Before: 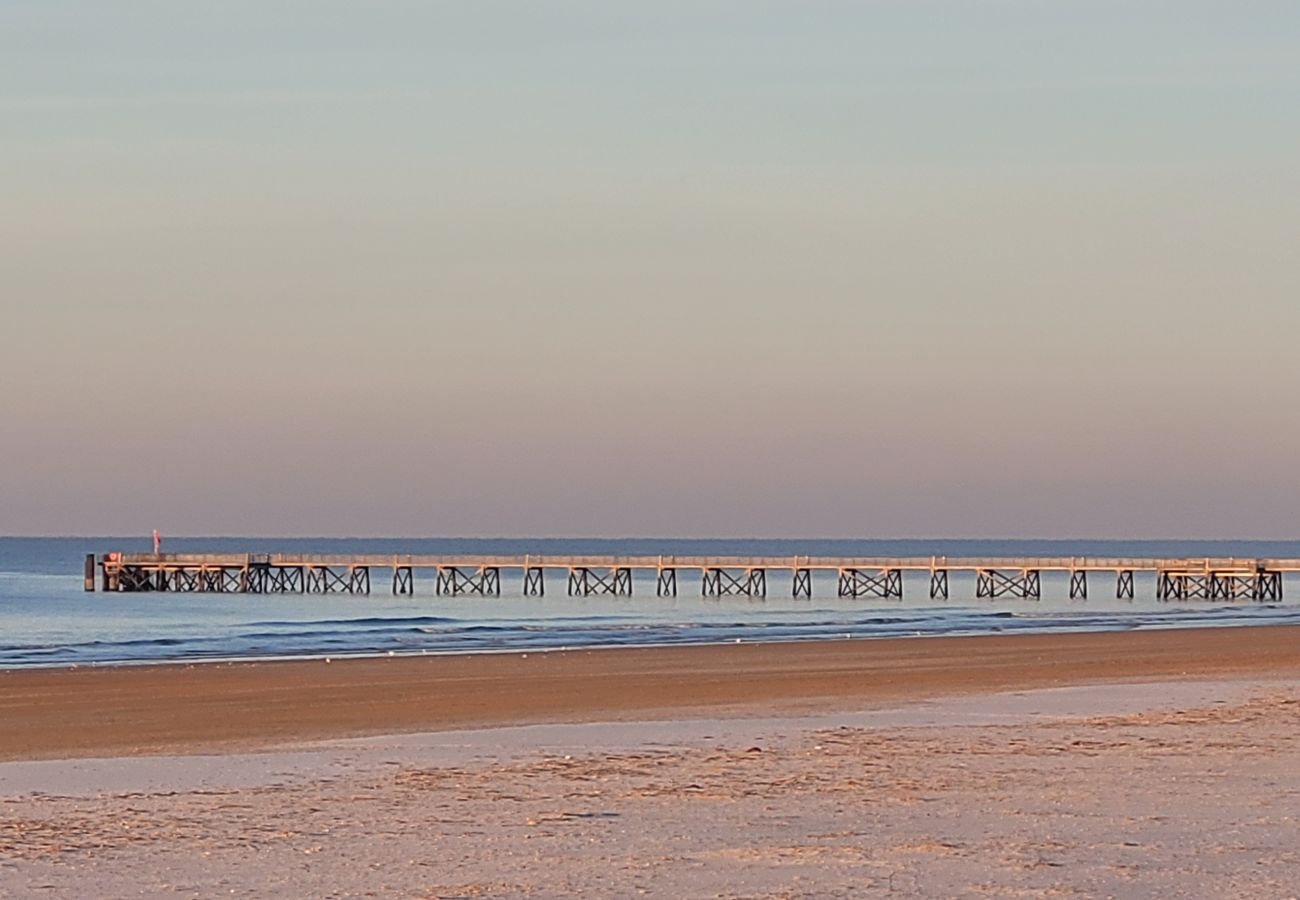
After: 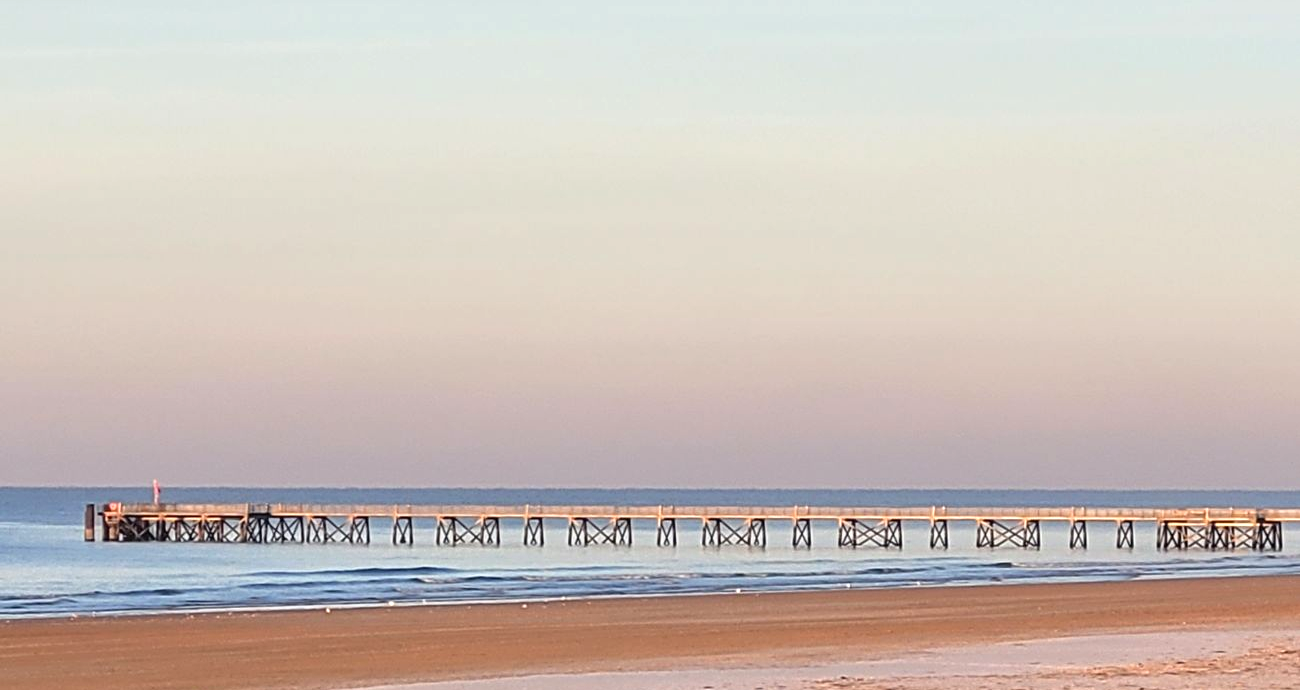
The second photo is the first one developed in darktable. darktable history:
crop: top 5.667%, bottom 17.637%
exposure: exposure 0.657 EV, compensate highlight preservation false
